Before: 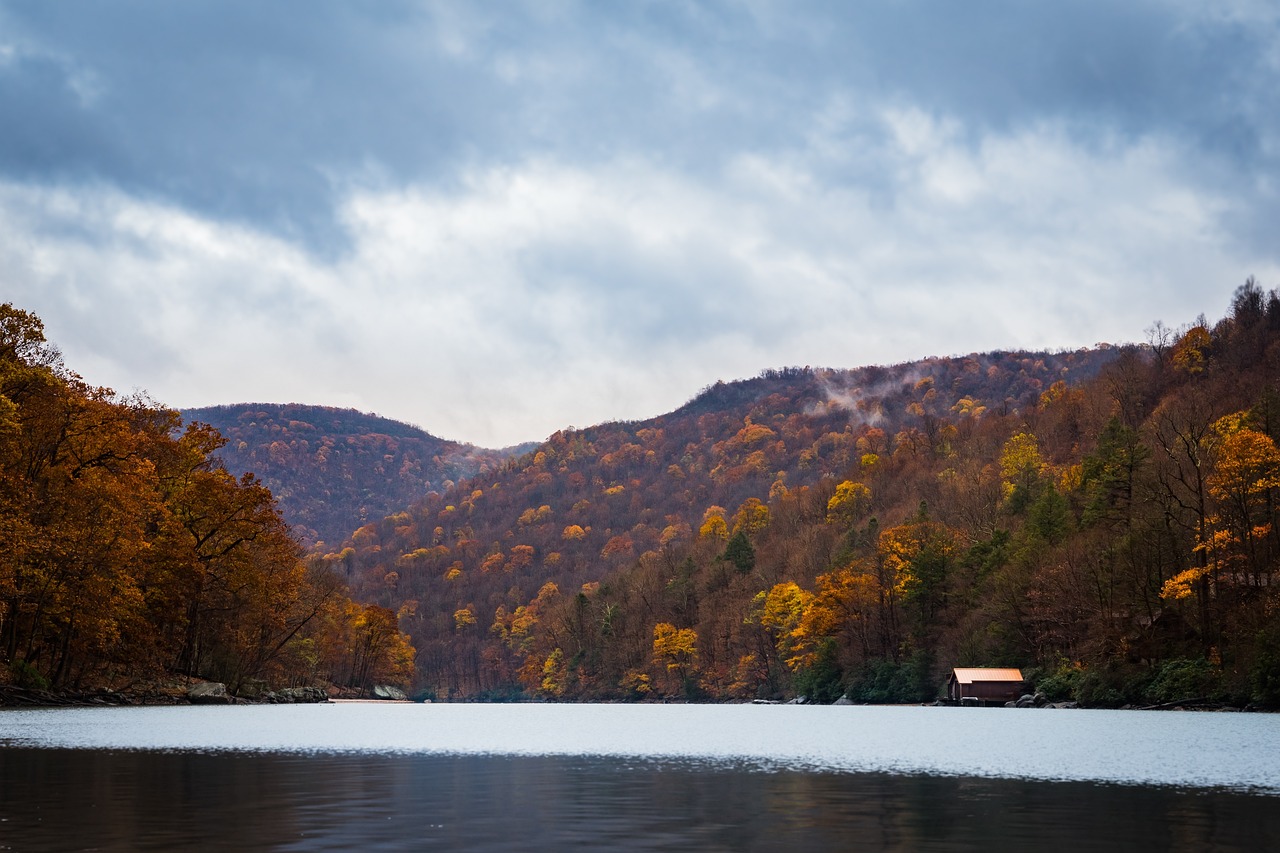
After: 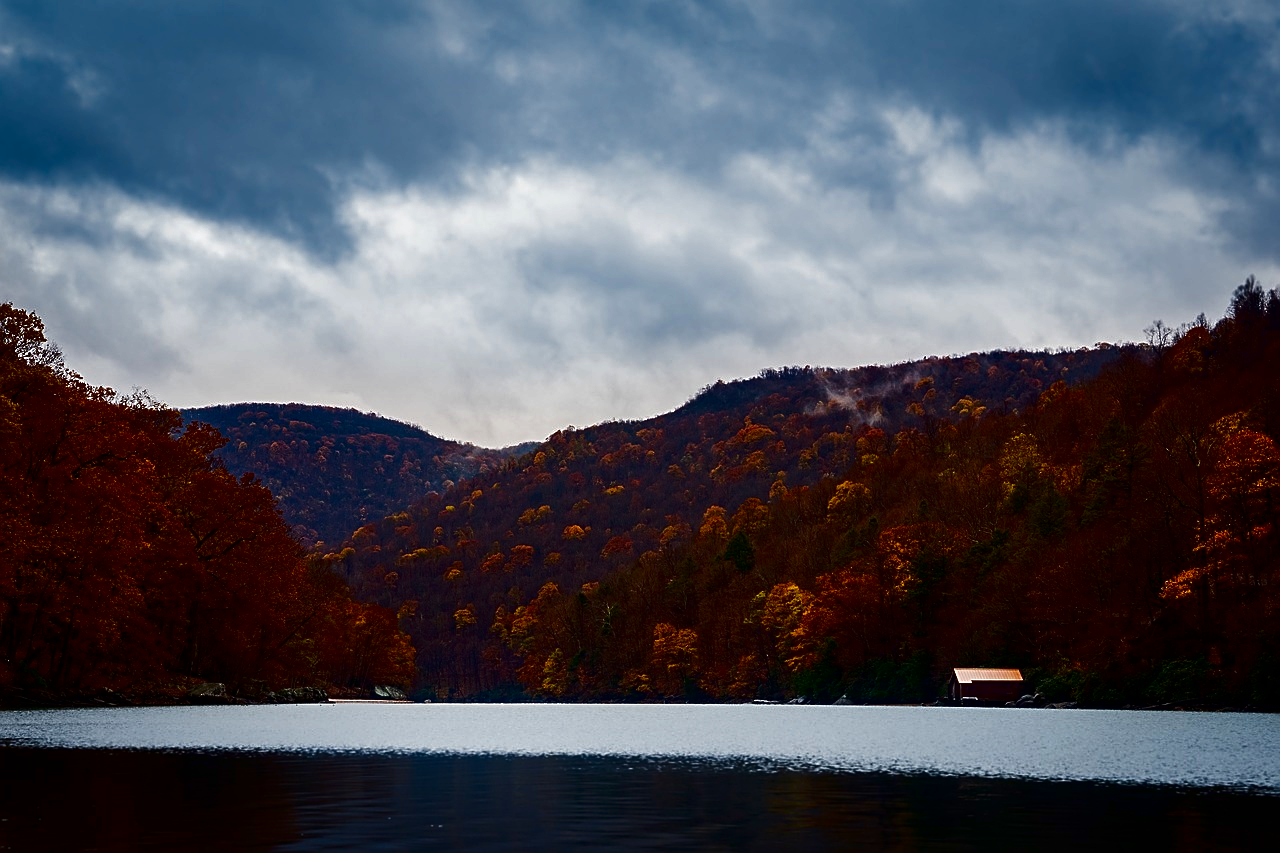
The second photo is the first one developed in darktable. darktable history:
contrast brightness saturation: contrast 0.087, brightness -0.606, saturation 0.173
sharpen: on, module defaults
